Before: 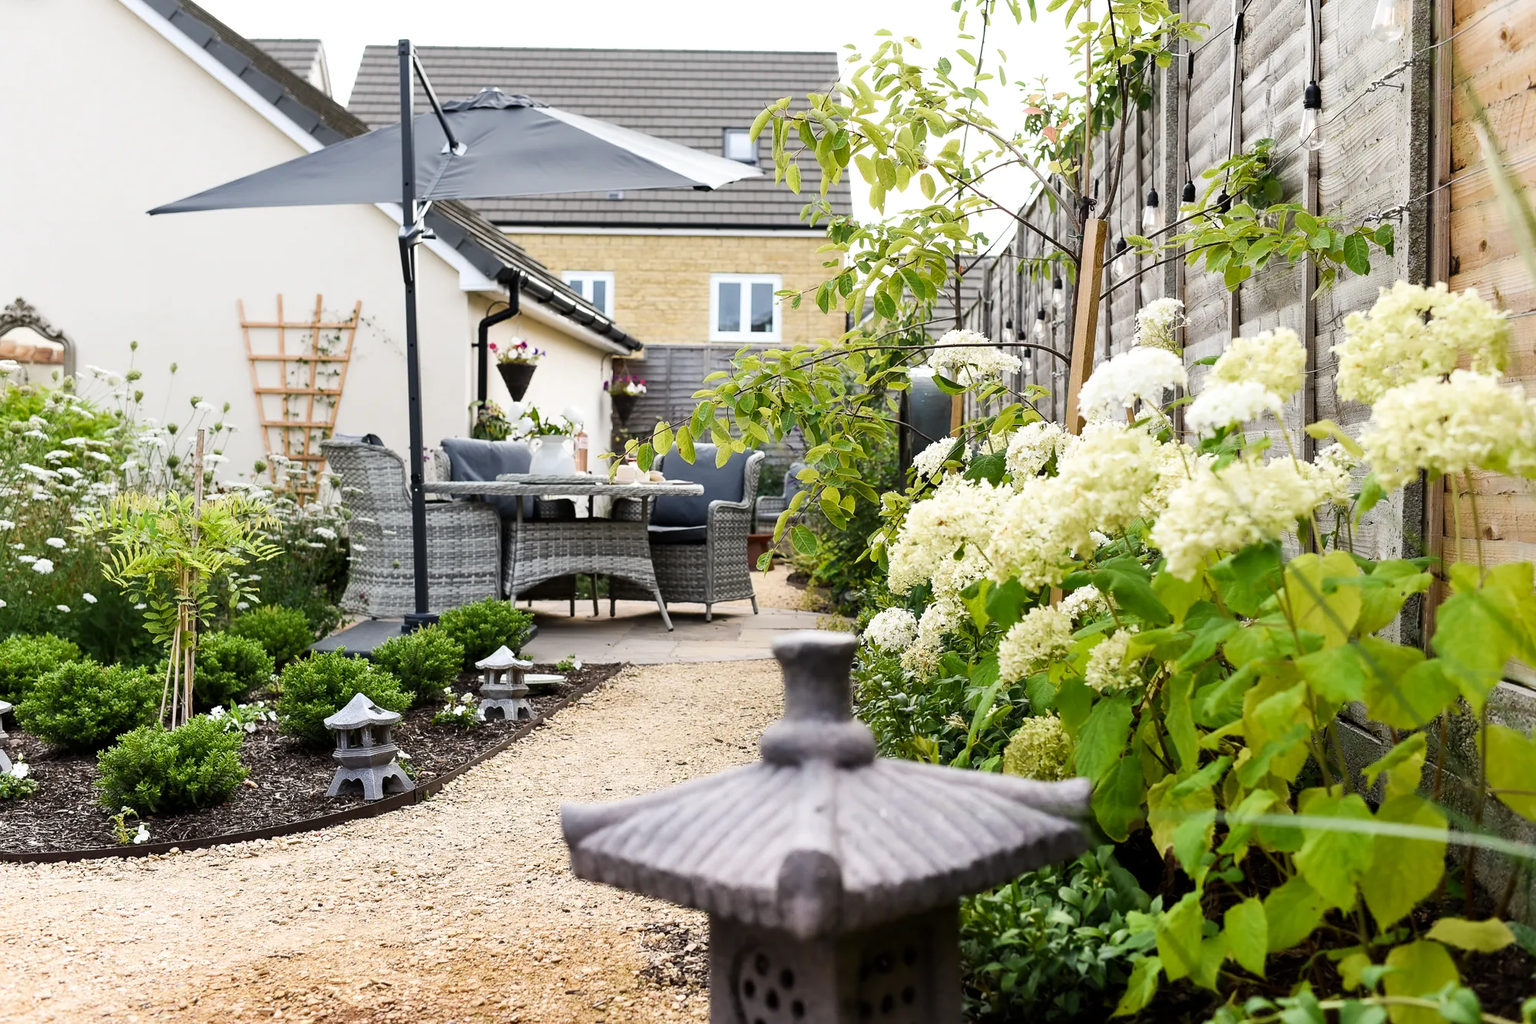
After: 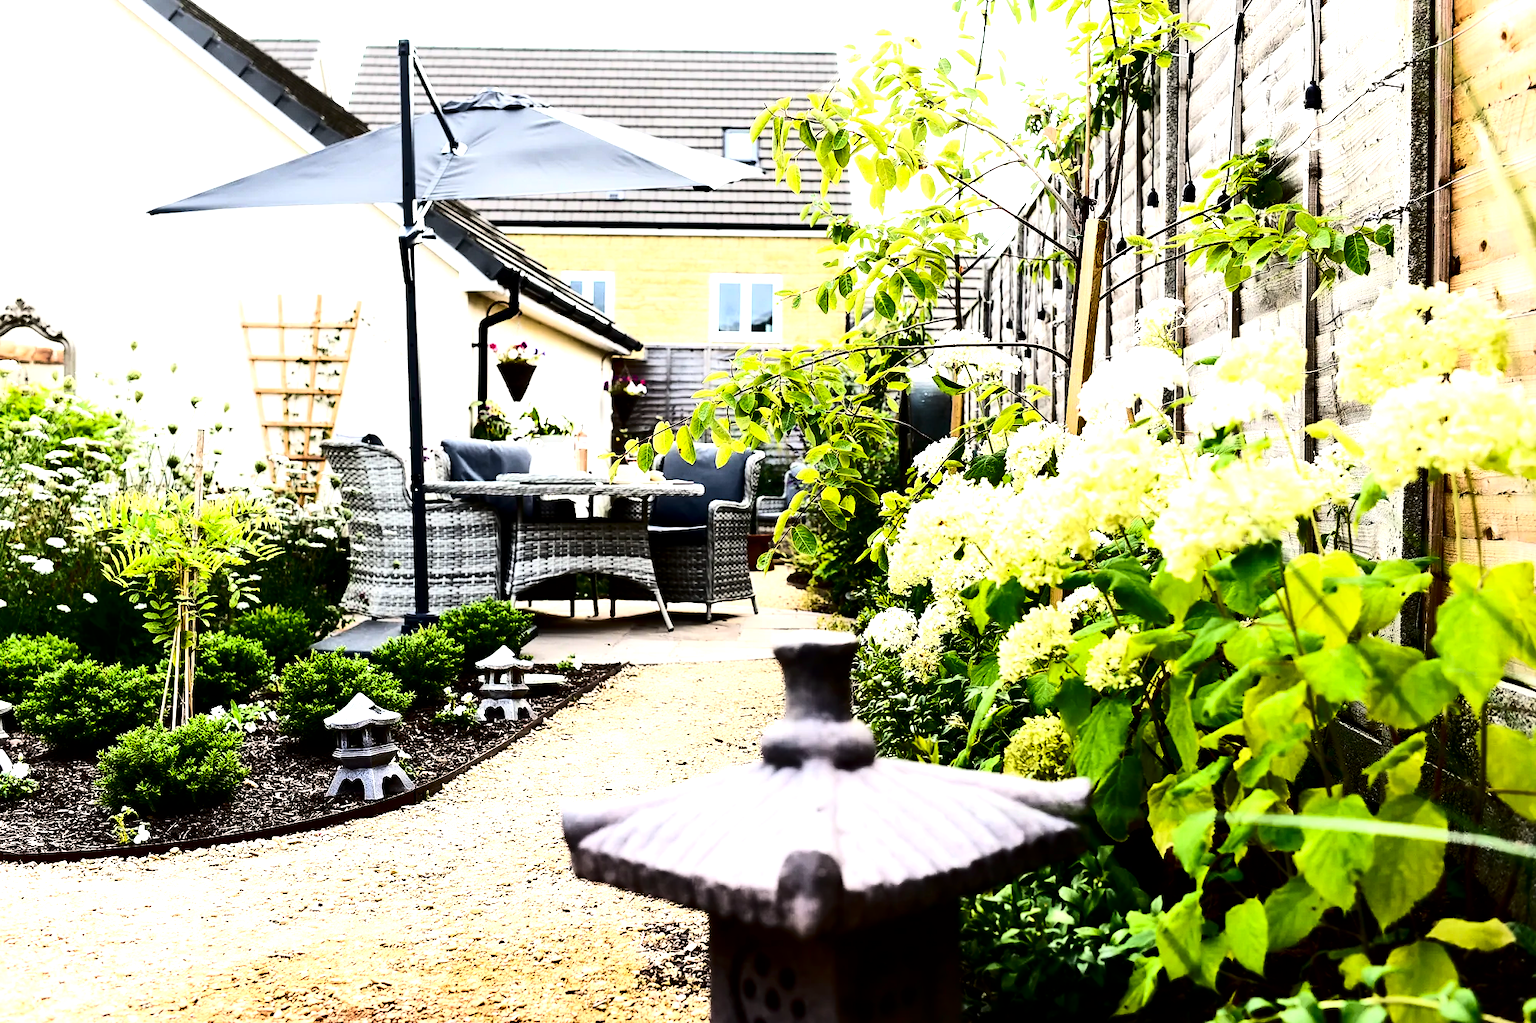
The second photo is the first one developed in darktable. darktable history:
color correction: saturation 1.1
contrast brightness saturation: contrast 0.32, brightness -0.08, saturation 0.17
local contrast: mode bilateral grid, contrast 20, coarseness 50, detail 120%, midtone range 0.2
tone equalizer: -8 EV -1.08 EV, -7 EV -1.01 EV, -6 EV -0.867 EV, -5 EV -0.578 EV, -3 EV 0.578 EV, -2 EV 0.867 EV, -1 EV 1.01 EV, +0 EV 1.08 EV, edges refinement/feathering 500, mask exposure compensation -1.57 EV, preserve details no
